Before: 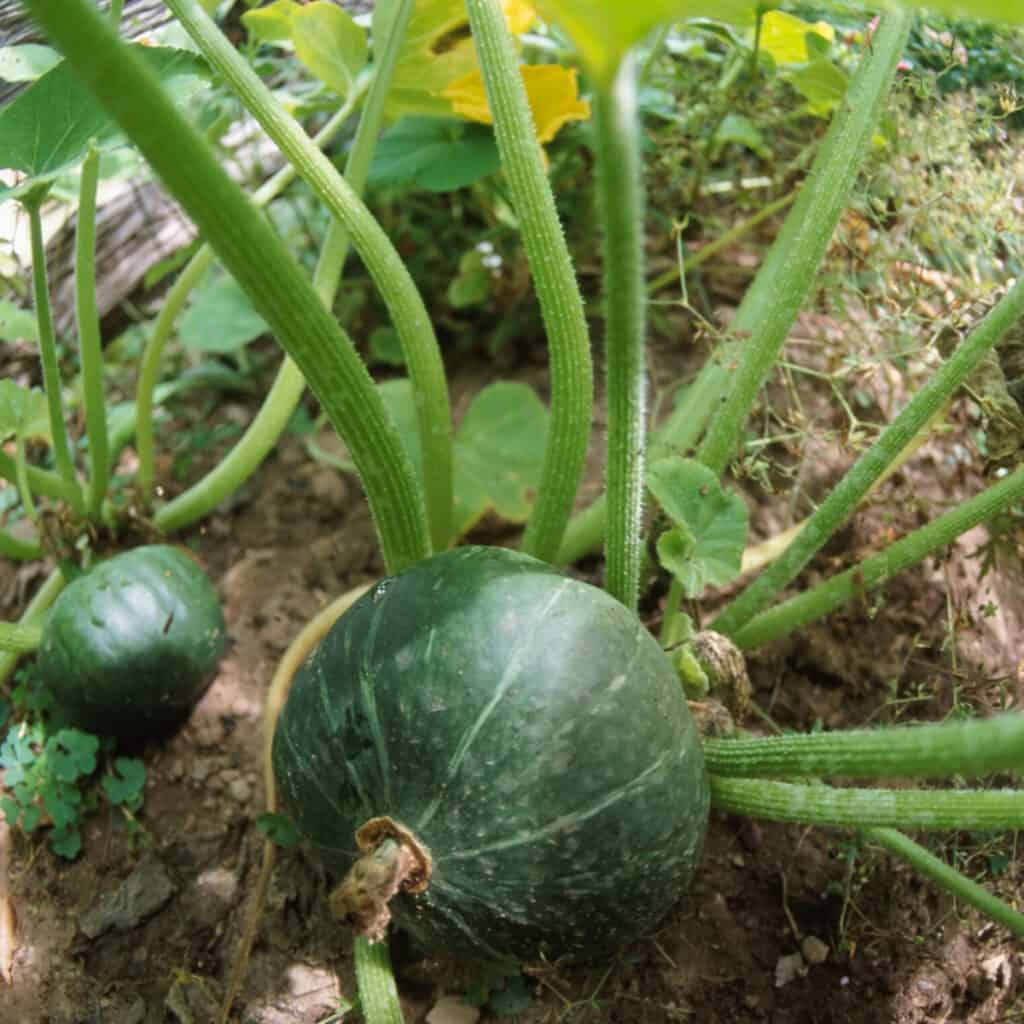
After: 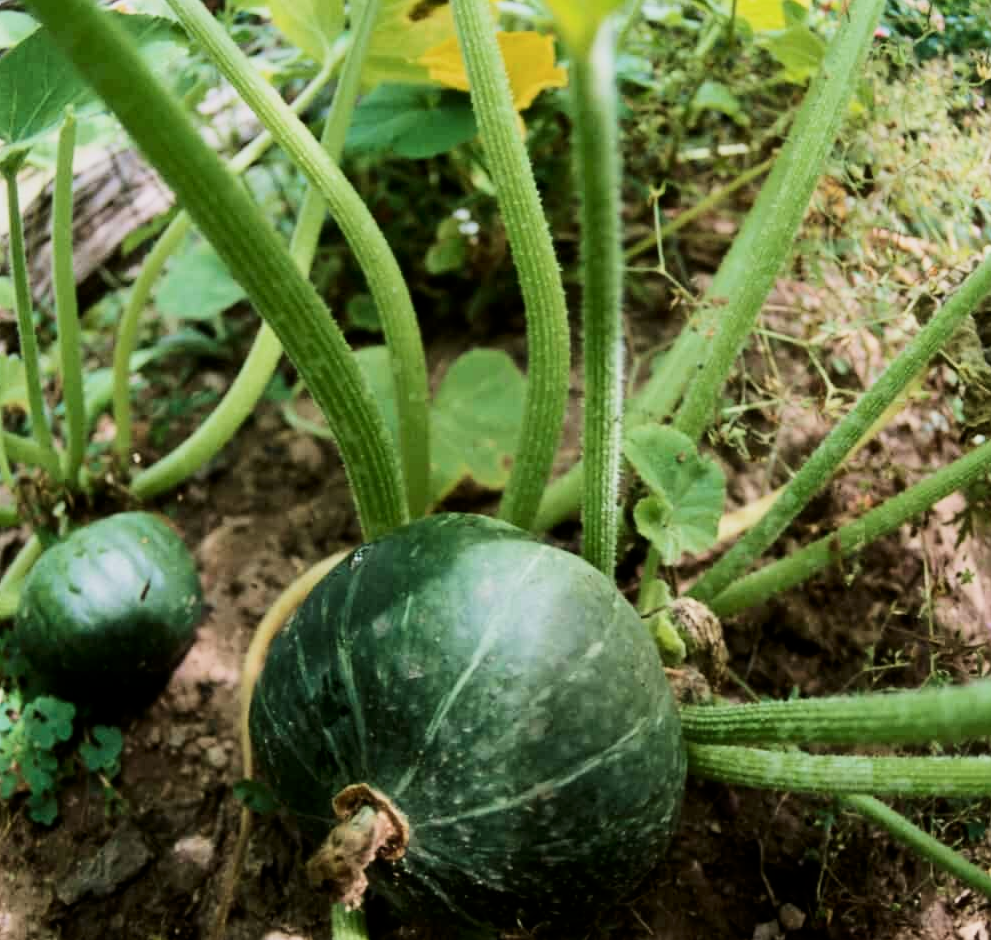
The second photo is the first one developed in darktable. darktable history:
velvia: strength 16.79%
crop: left 2.273%, top 3.293%, right 0.943%, bottom 4.897%
filmic rgb: middle gray luminance 28.79%, black relative exposure -10.3 EV, white relative exposure 5.49 EV, target black luminance 0%, hardness 3.95, latitude 1.2%, contrast 1.126, highlights saturation mix 5.65%, shadows ↔ highlights balance 15.04%
contrast brightness saturation: contrast 0.218
